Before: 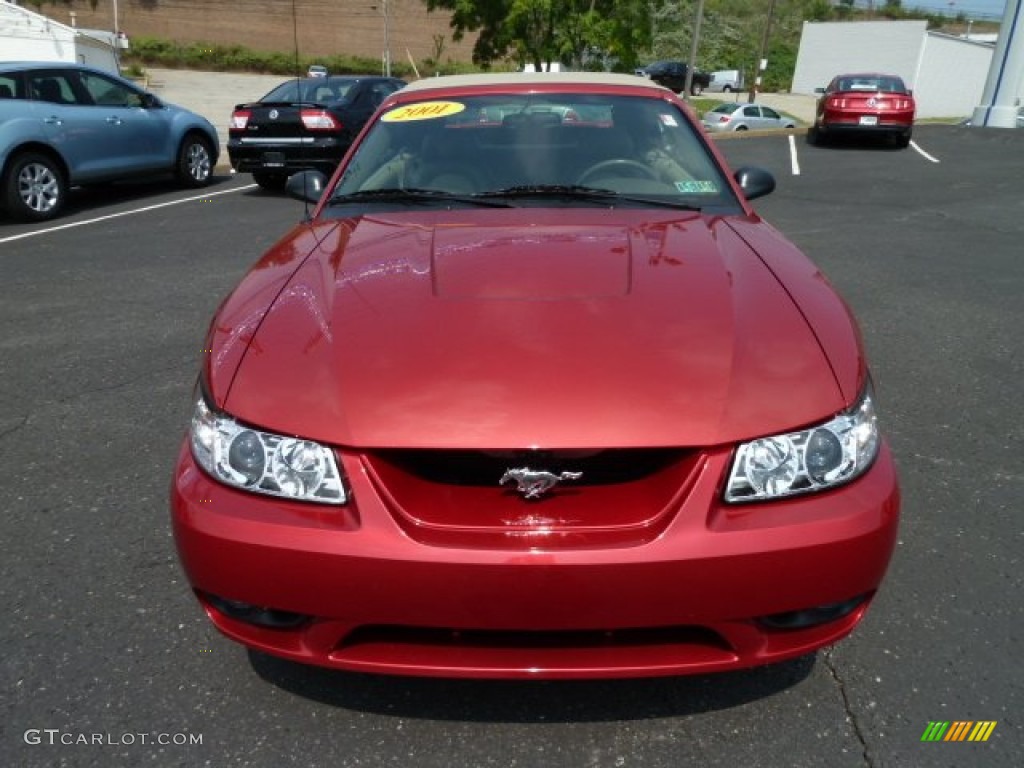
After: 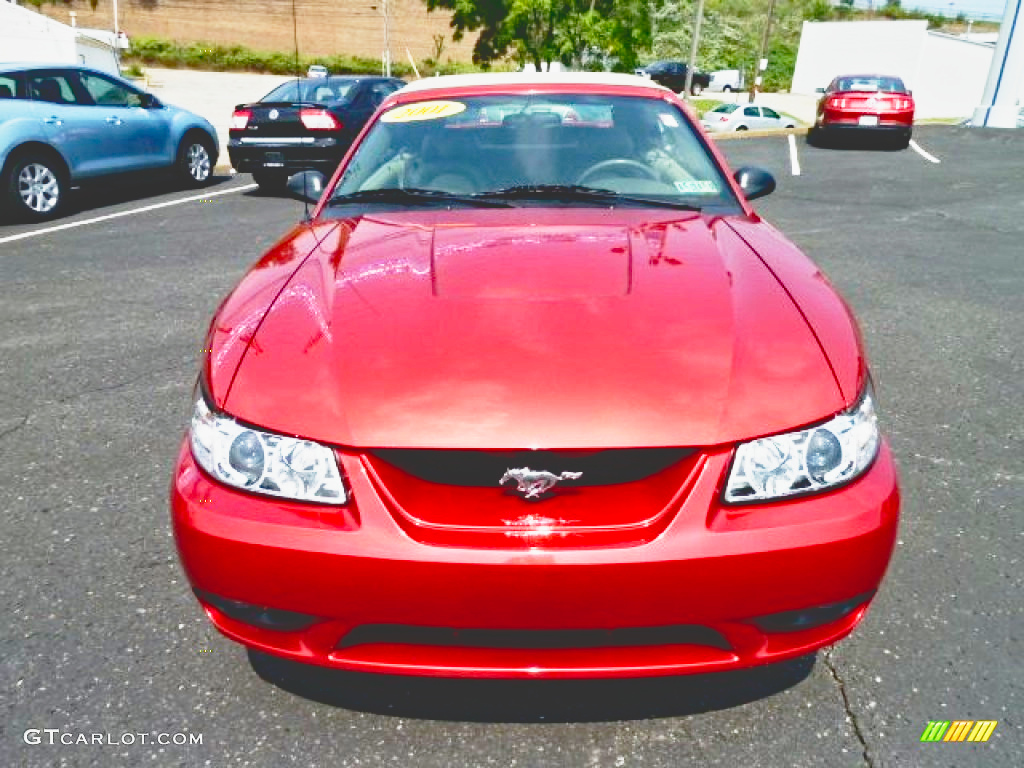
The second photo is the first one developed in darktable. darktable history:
base curve: curves: ch0 [(0, 0) (0.012, 0.01) (0.073, 0.168) (0.31, 0.711) (0.645, 0.957) (1, 1)], preserve colors none
tone curve: curves: ch0 [(0, 0.211) (0.15, 0.25) (1, 0.953)], color space Lab, independent channels, preserve colors none
local contrast: mode bilateral grid, contrast 28, coarseness 17, detail 115%, midtone range 0.2
haze removal: compatibility mode true, adaptive false
exposure: black level correction 0, exposure 0.499 EV, compensate highlight preservation false
